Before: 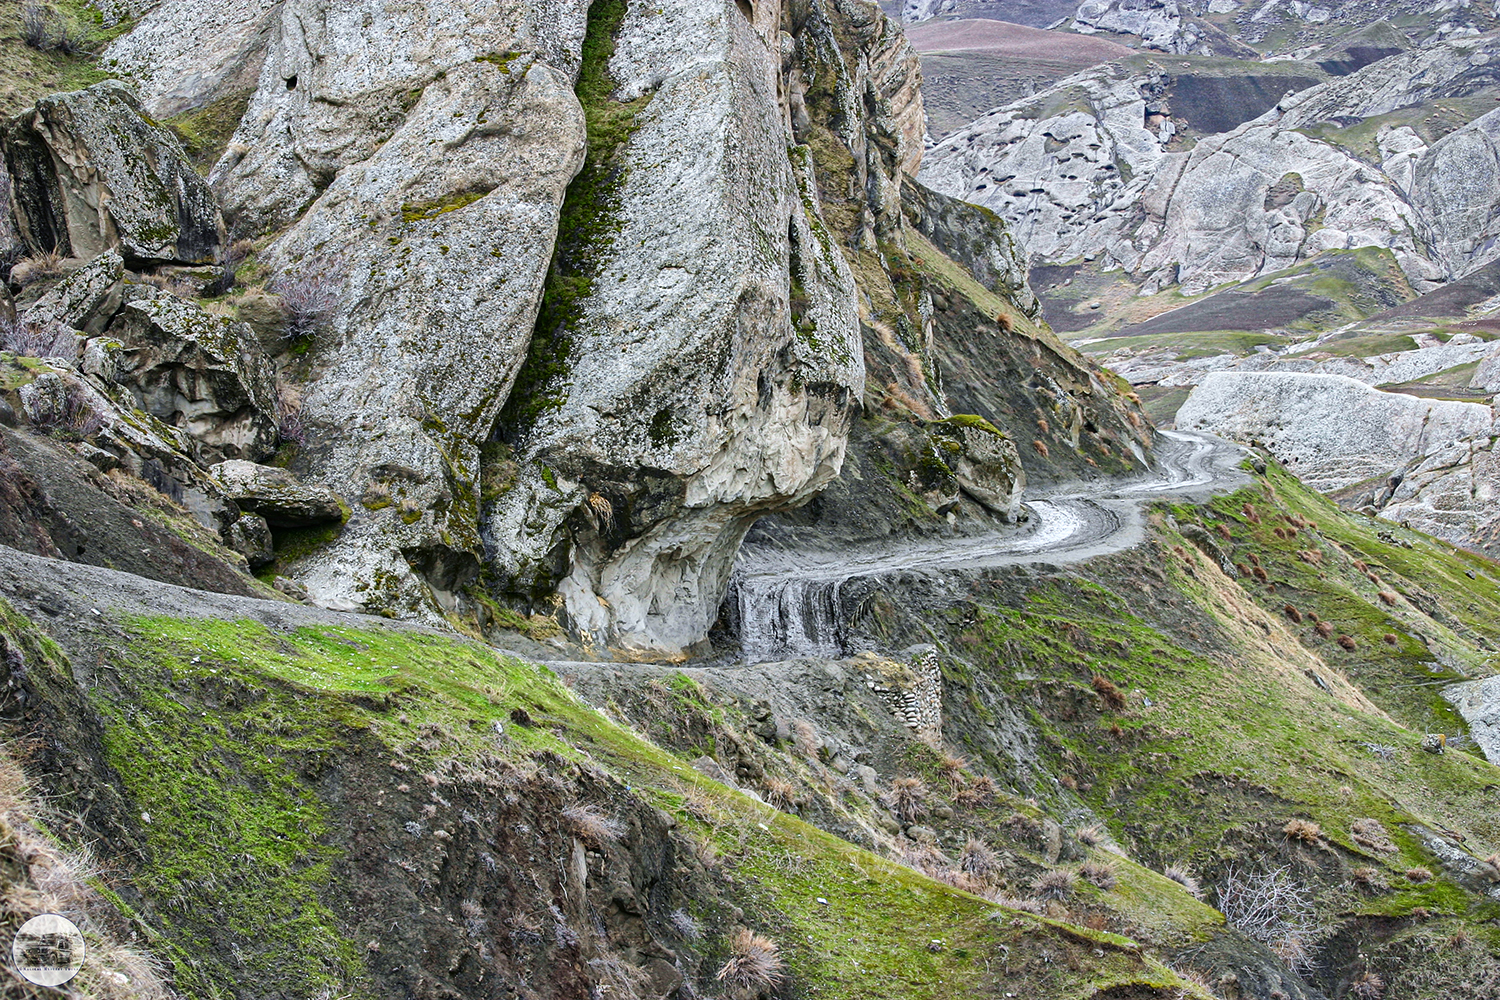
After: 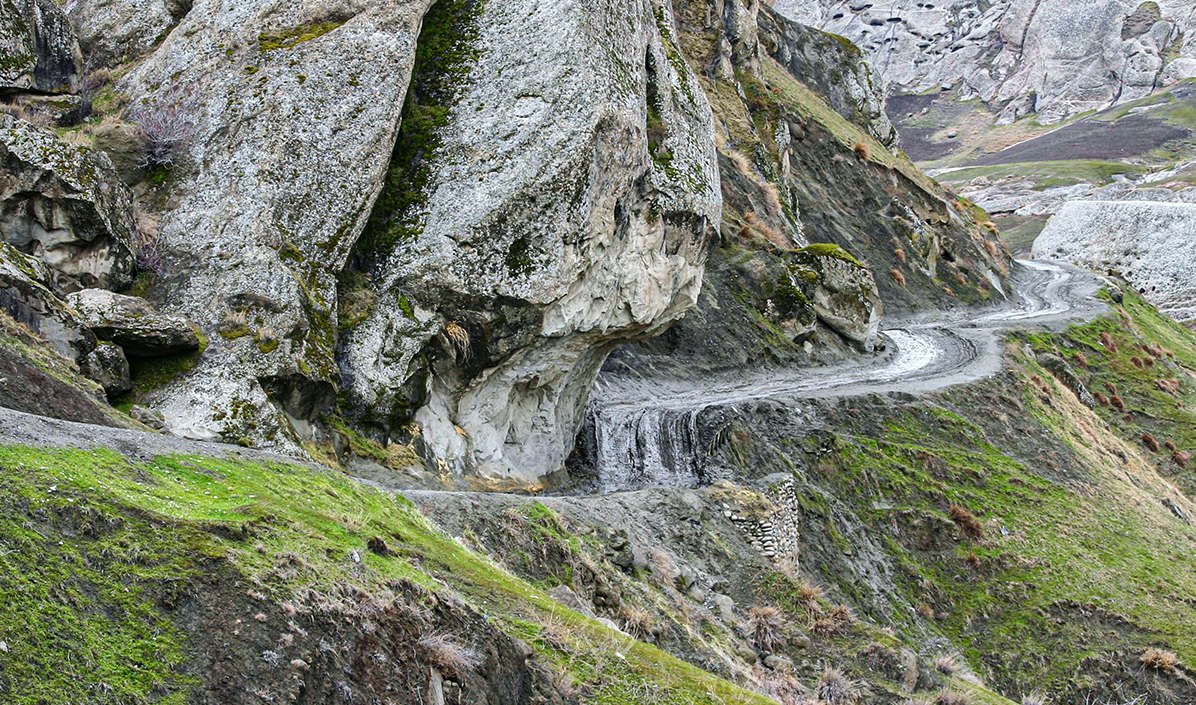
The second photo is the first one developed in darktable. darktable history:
crop: left 9.585%, top 17.132%, right 10.653%, bottom 12.367%
